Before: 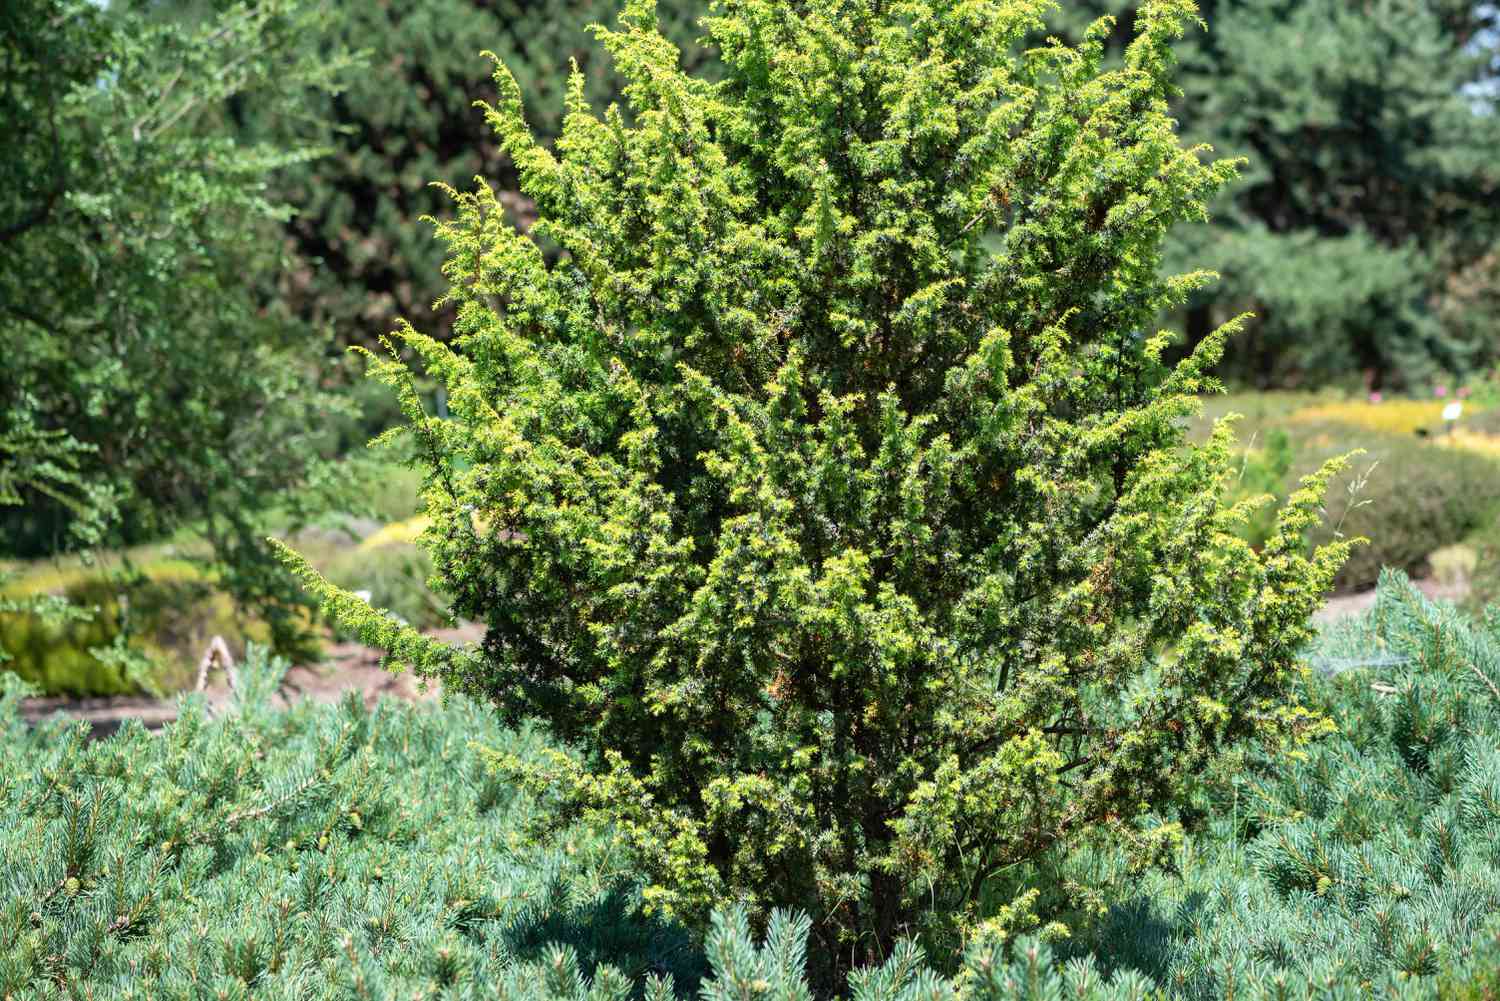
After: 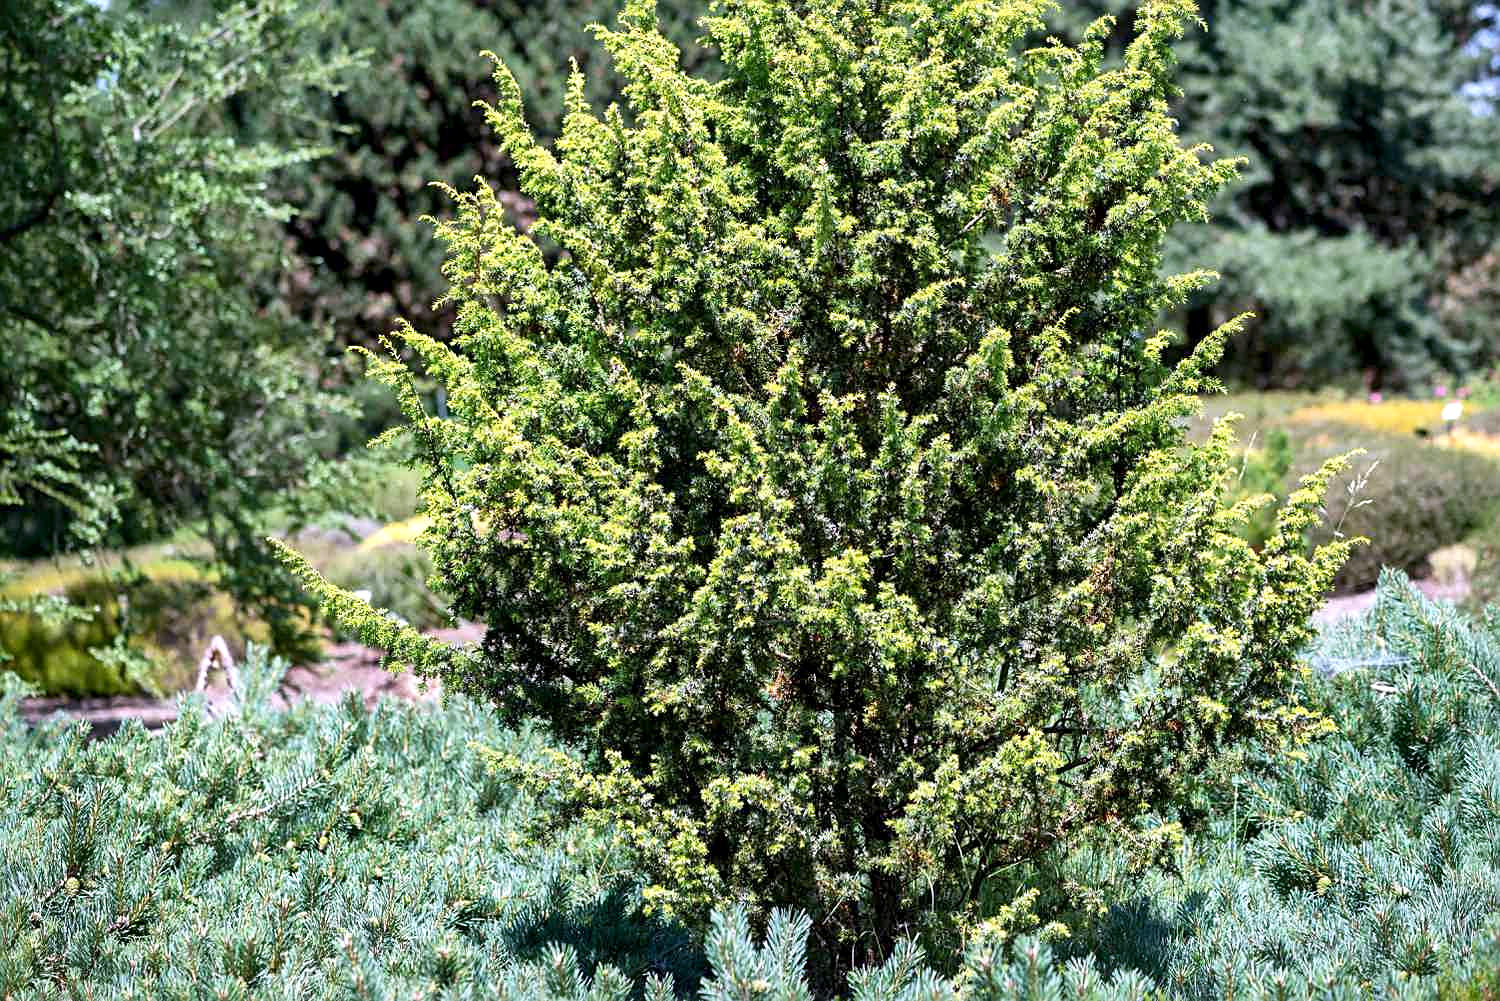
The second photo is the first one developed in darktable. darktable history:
white balance: red 1.042, blue 1.17
sharpen: on, module defaults
local contrast: mode bilateral grid, contrast 25, coarseness 60, detail 151%, midtone range 0.2
